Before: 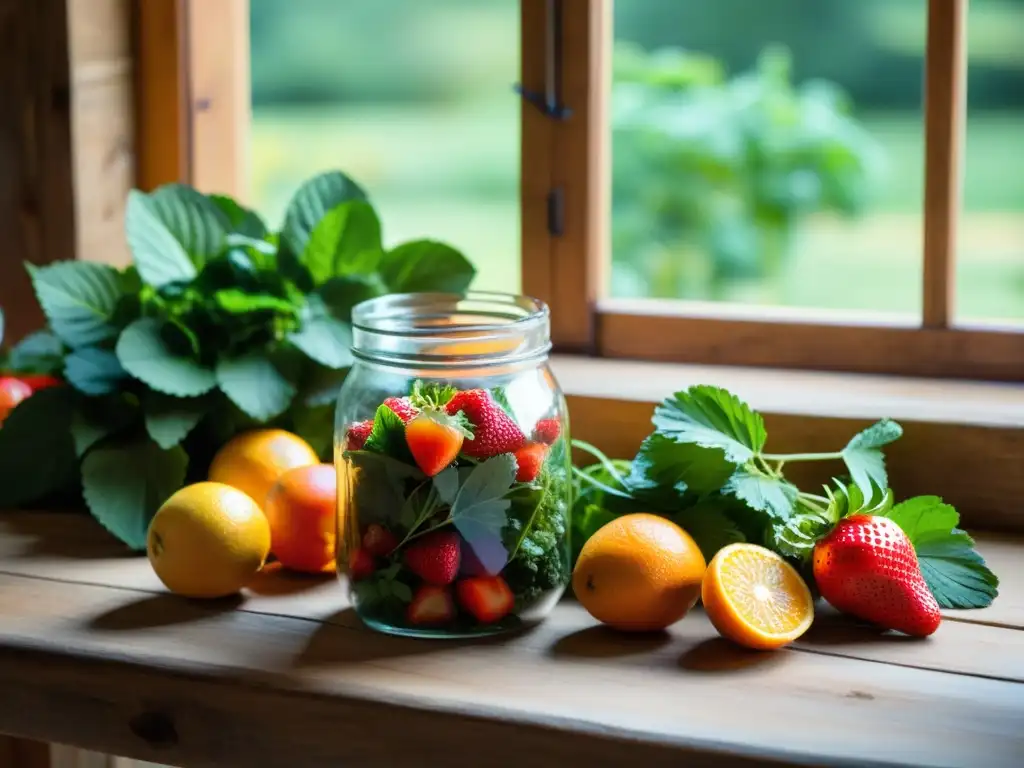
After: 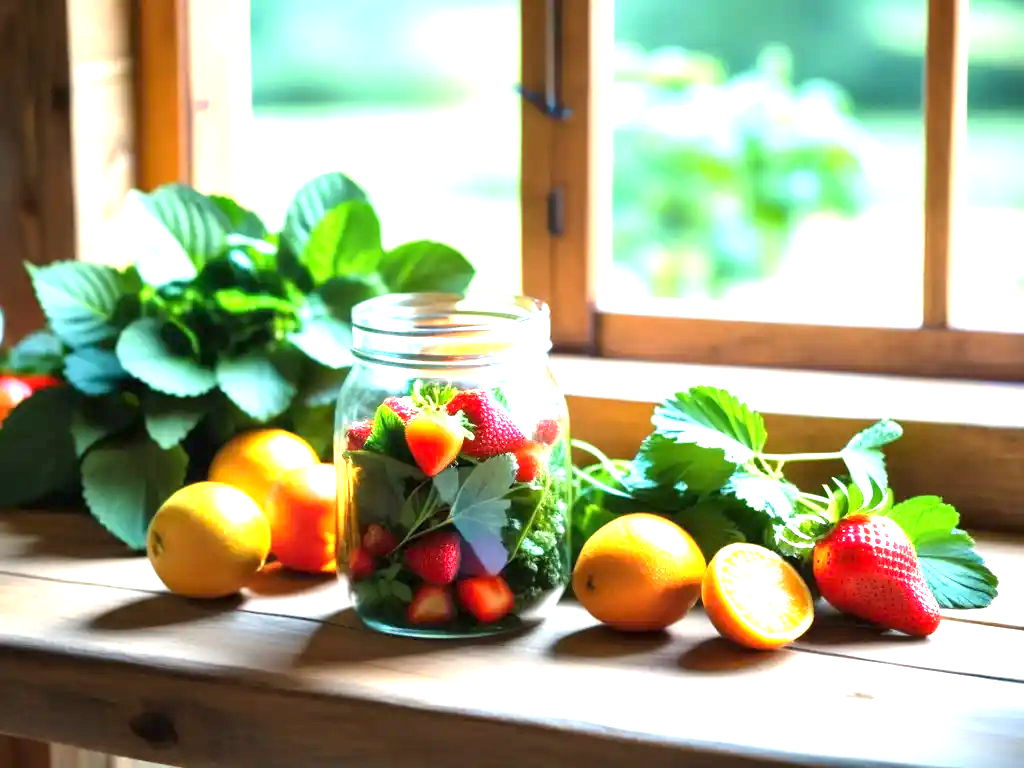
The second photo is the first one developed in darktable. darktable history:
levels: levels [0, 0.476, 0.951]
exposure: black level correction 0, exposure 1.379 EV, compensate exposure bias true, compensate highlight preservation false
